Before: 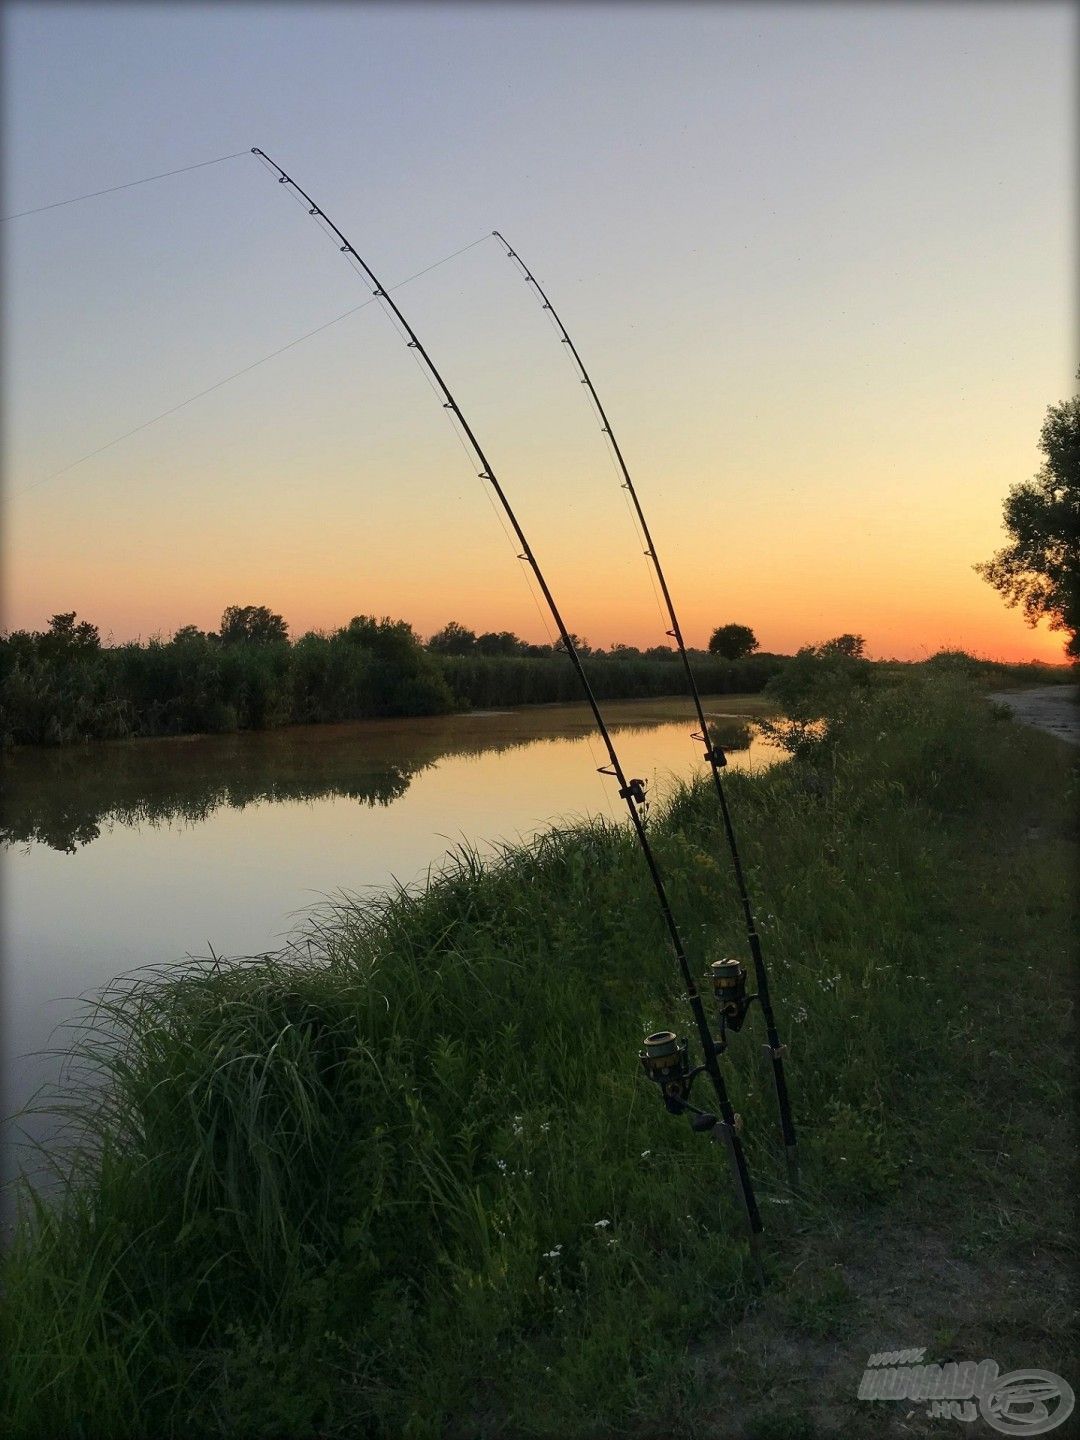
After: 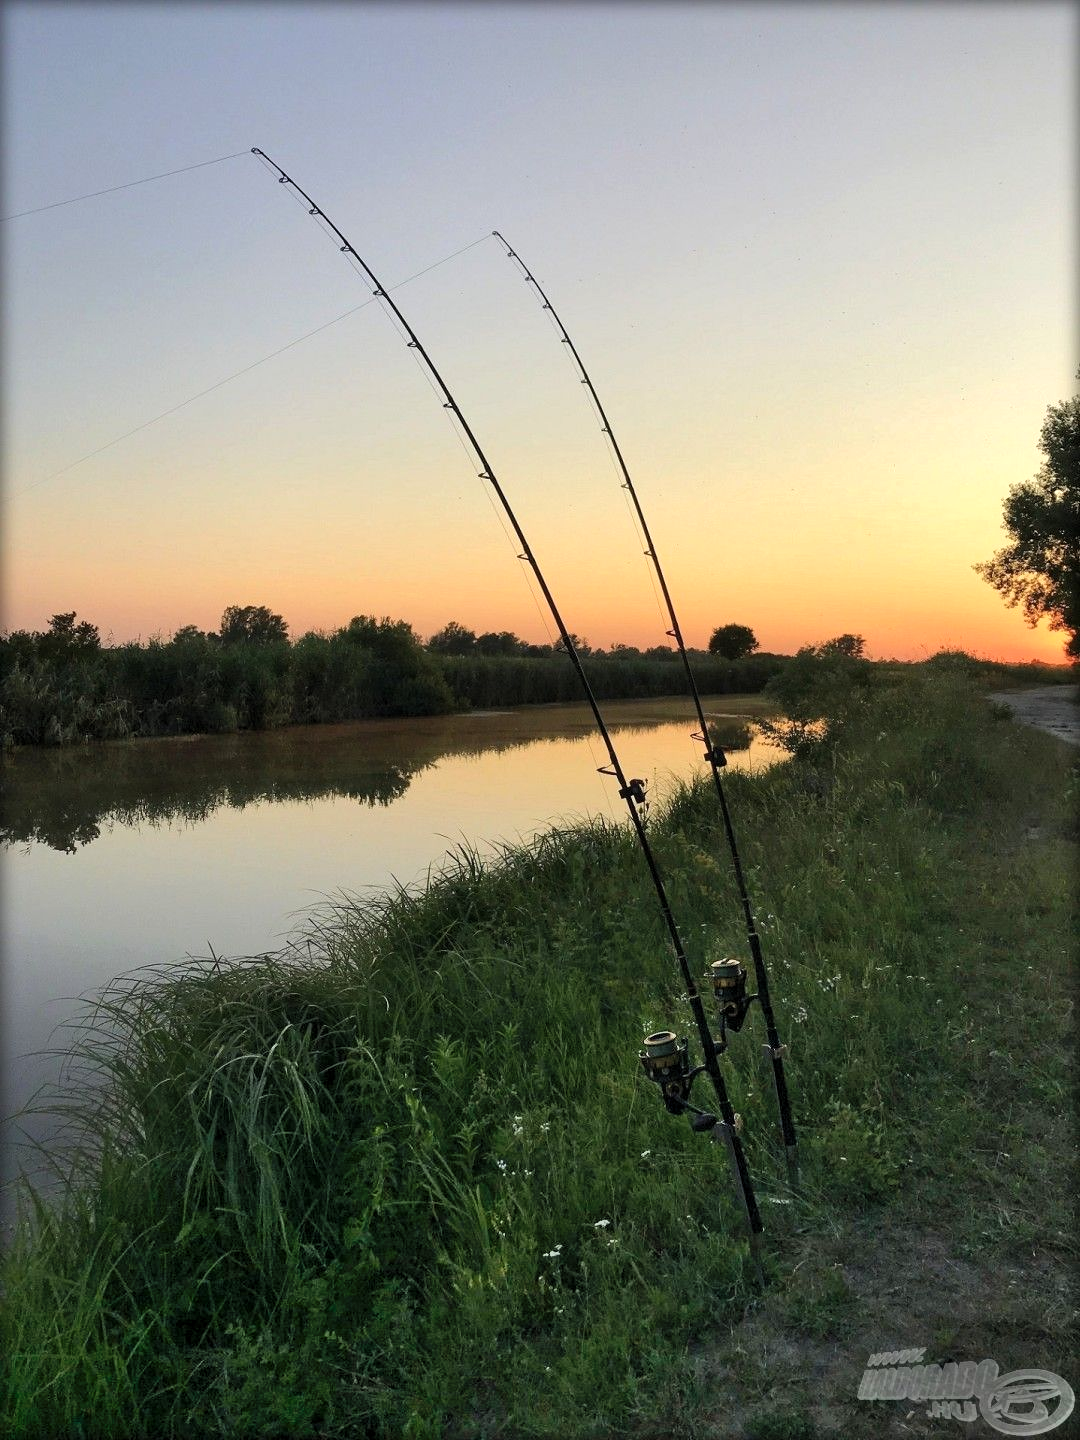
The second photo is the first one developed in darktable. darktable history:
shadows and highlights: radius 46.46, white point adjustment 6.51, compress 79.83%, soften with gaussian
levels: levels [0.016, 0.5, 0.996]
